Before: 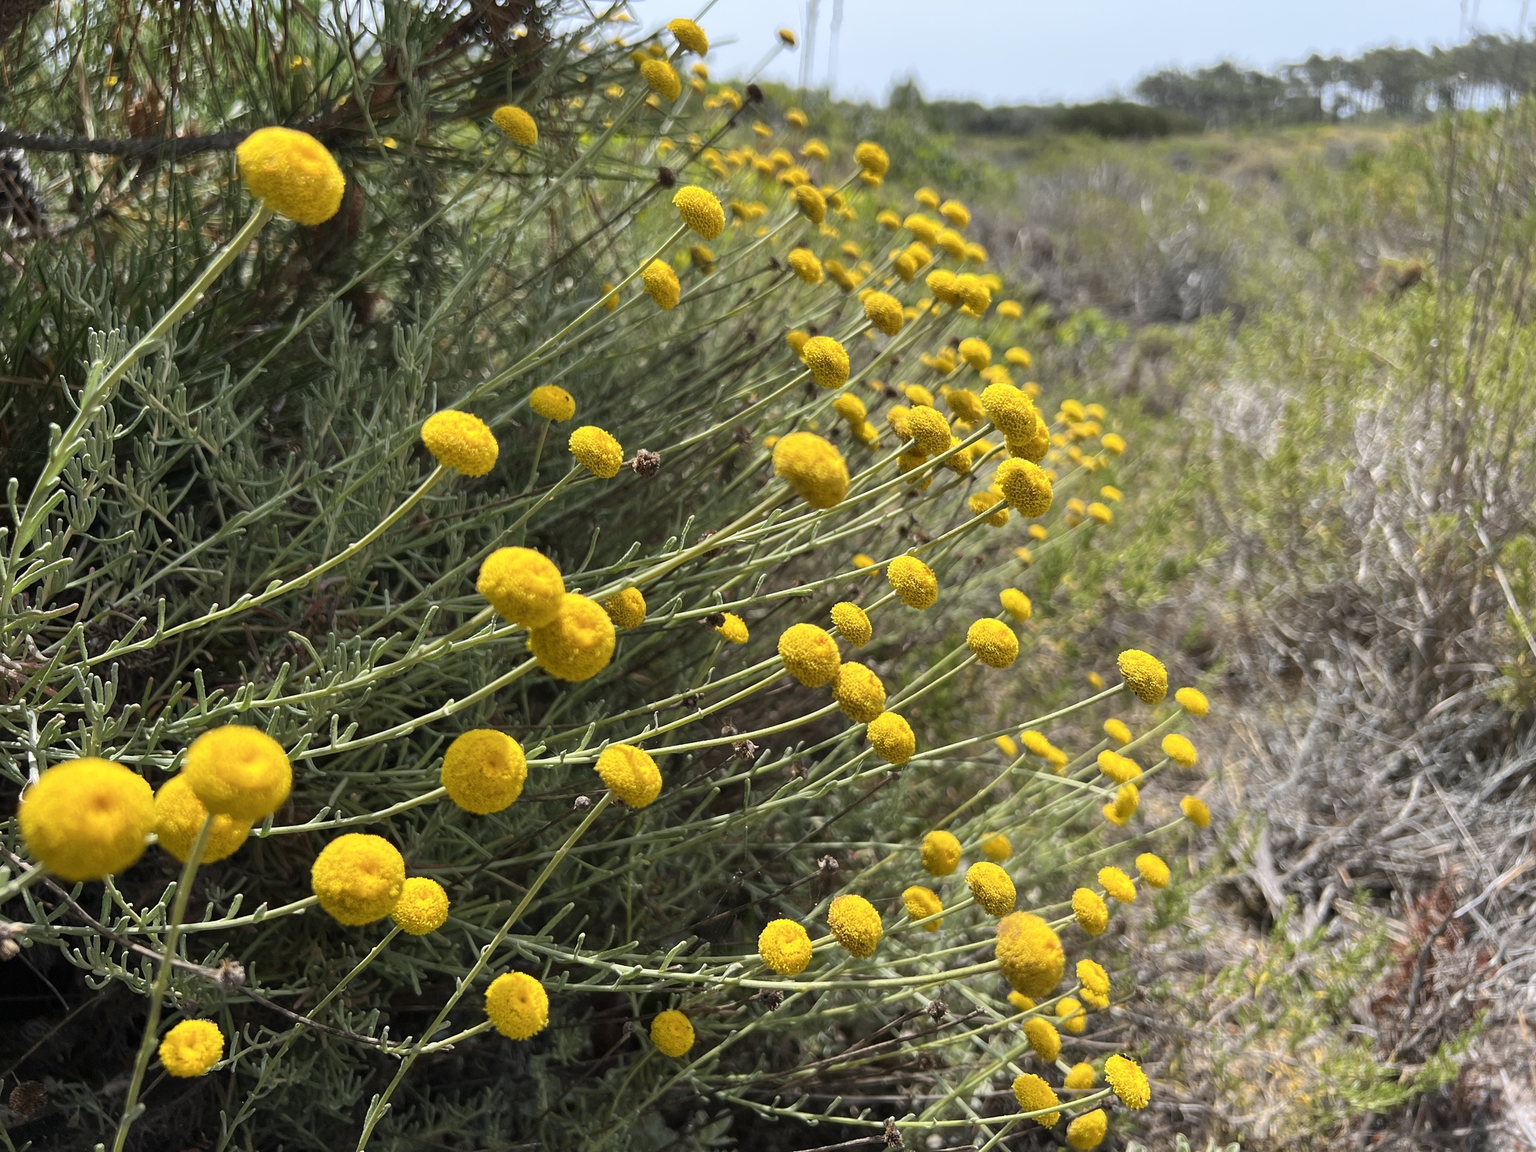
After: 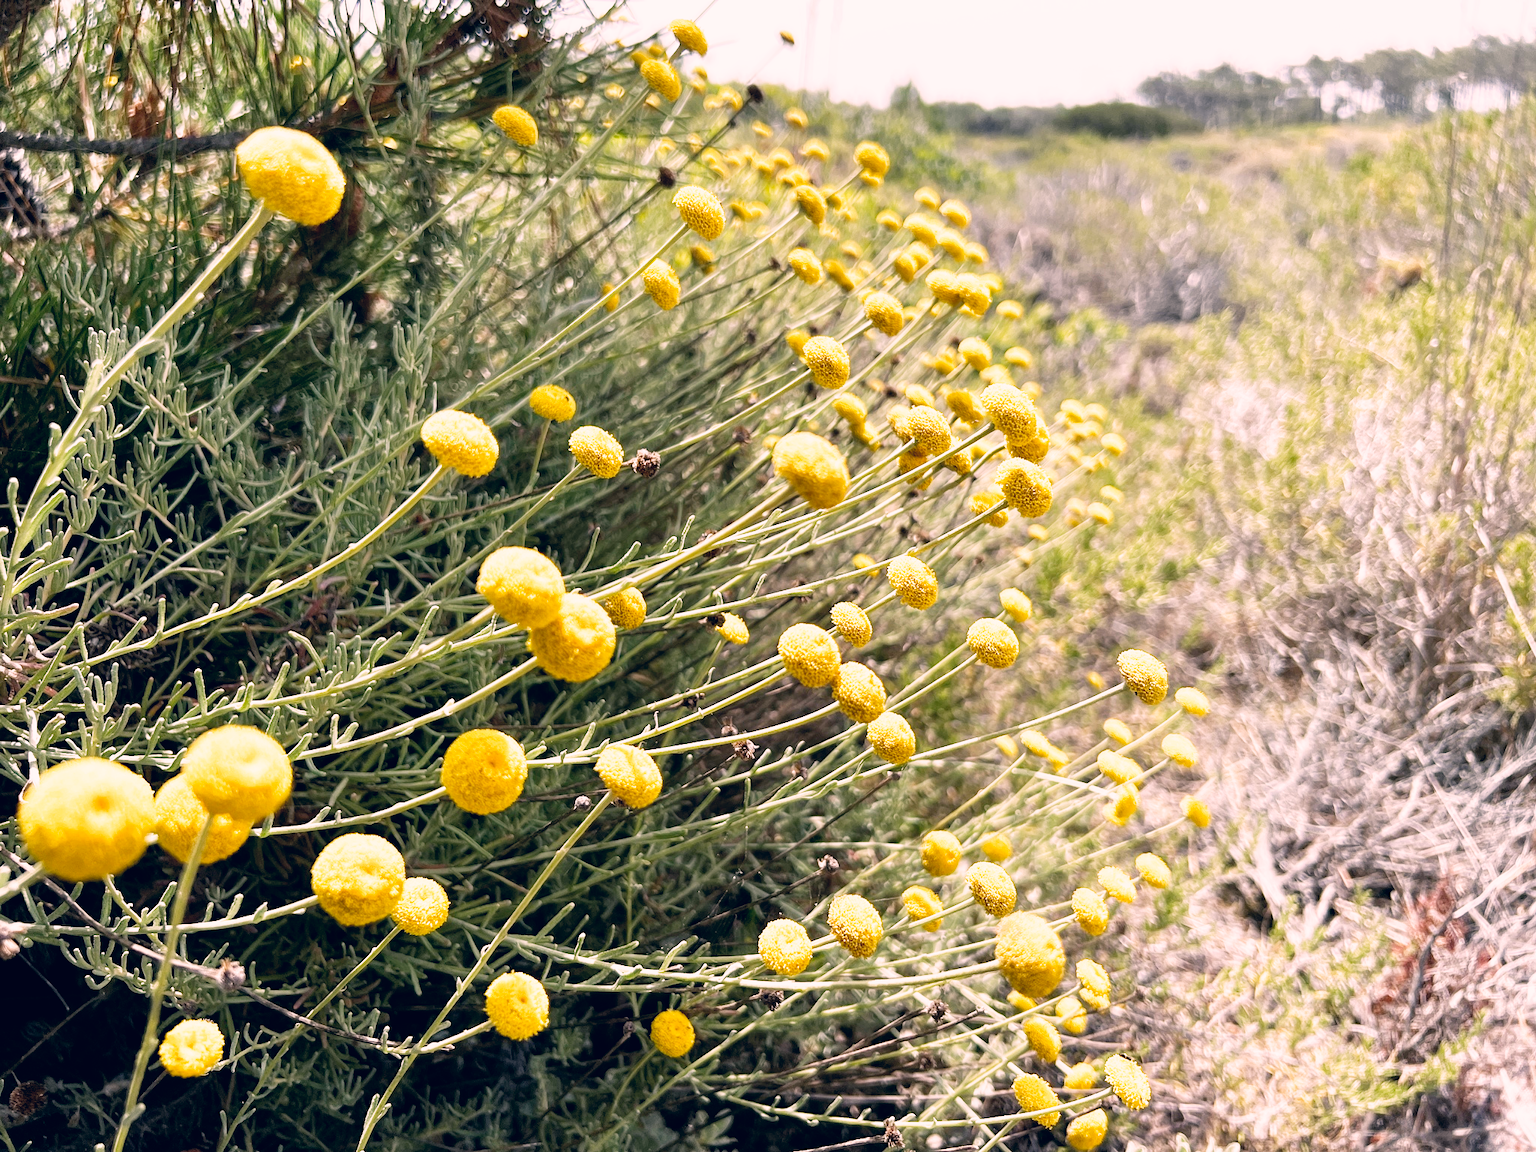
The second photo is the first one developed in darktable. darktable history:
filmic rgb: middle gray luminance 10%, black relative exposure -8.61 EV, white relative exposure 3.3 EV, threshold 6 EV, target black luminance 0%, hardness 5.2, latitude 44.69%, contrast 1.302, highlights saturation mix 5%, shadows ↔ highlights balance 24.64%, add noise in highlights 0, preserve chrominance no, color science v3 (2019), use custom middle-gray values true, iterations of high-quality reconstruction 0, contrast in highlights soft, enable highlight reconstruction true
color correction: highlights a* 14.46, highlights b* 5.85, shadows a* -5.53, shadows b* -15.24, saturation 0.85
levels: levels [0, 0.478, 1]
